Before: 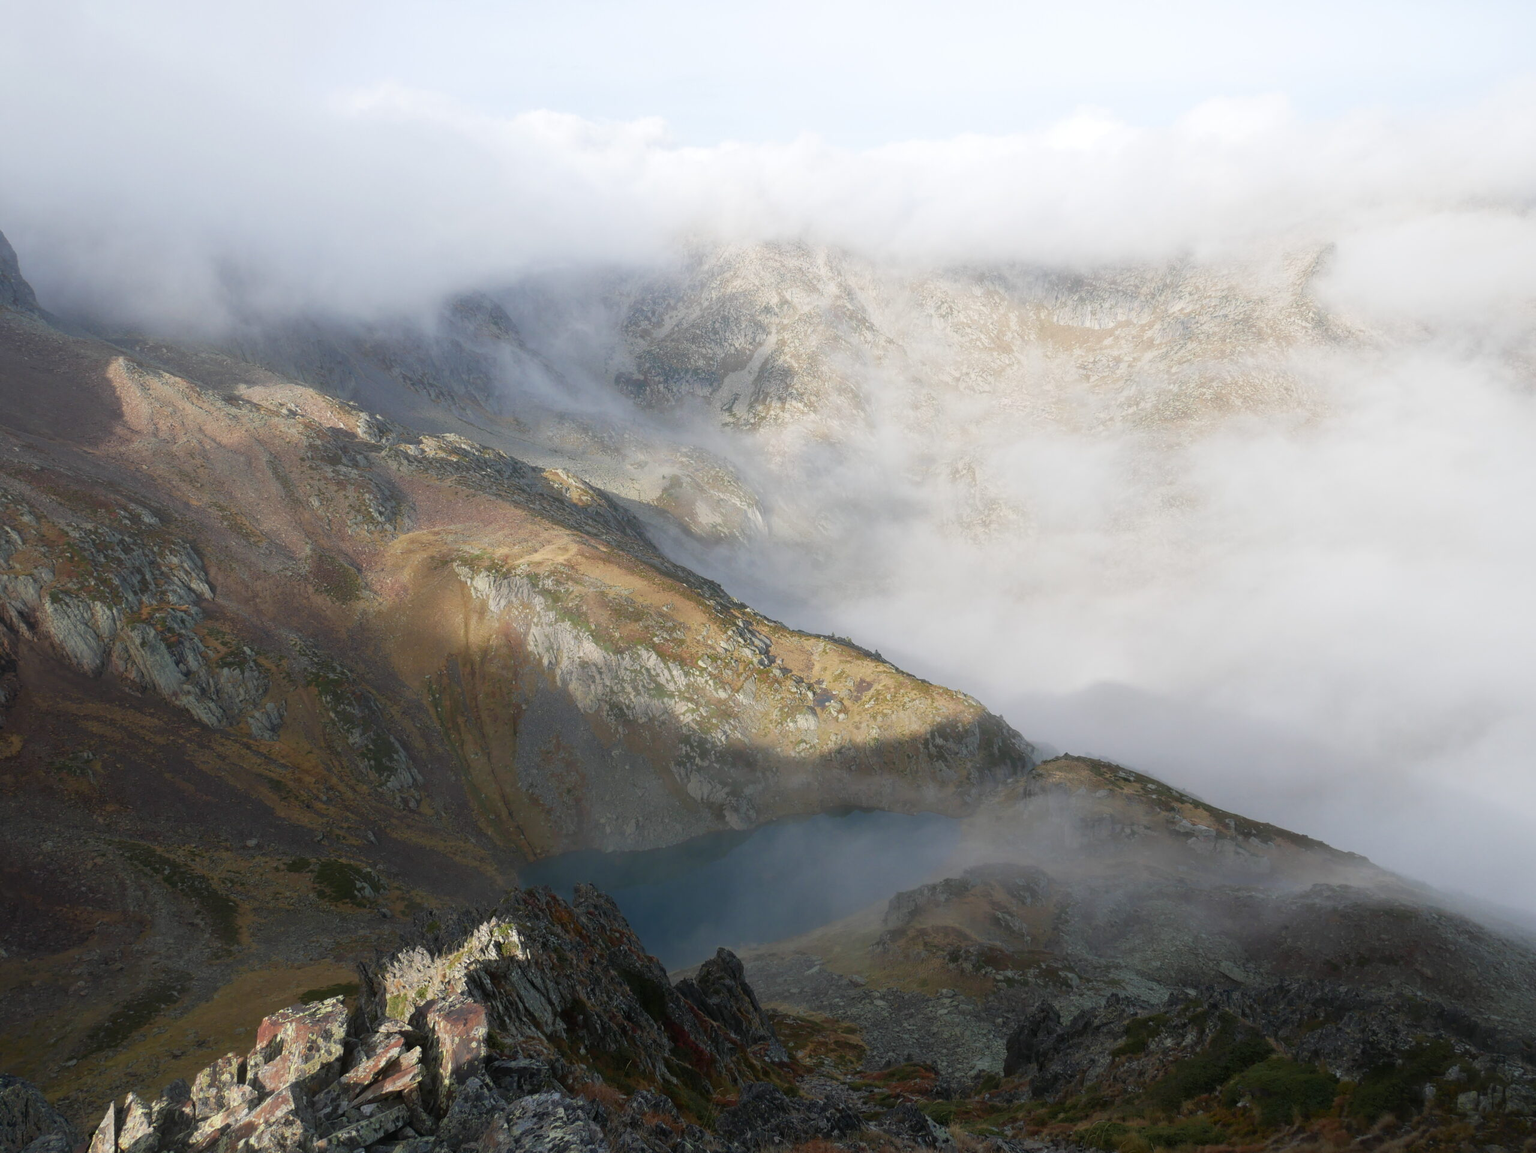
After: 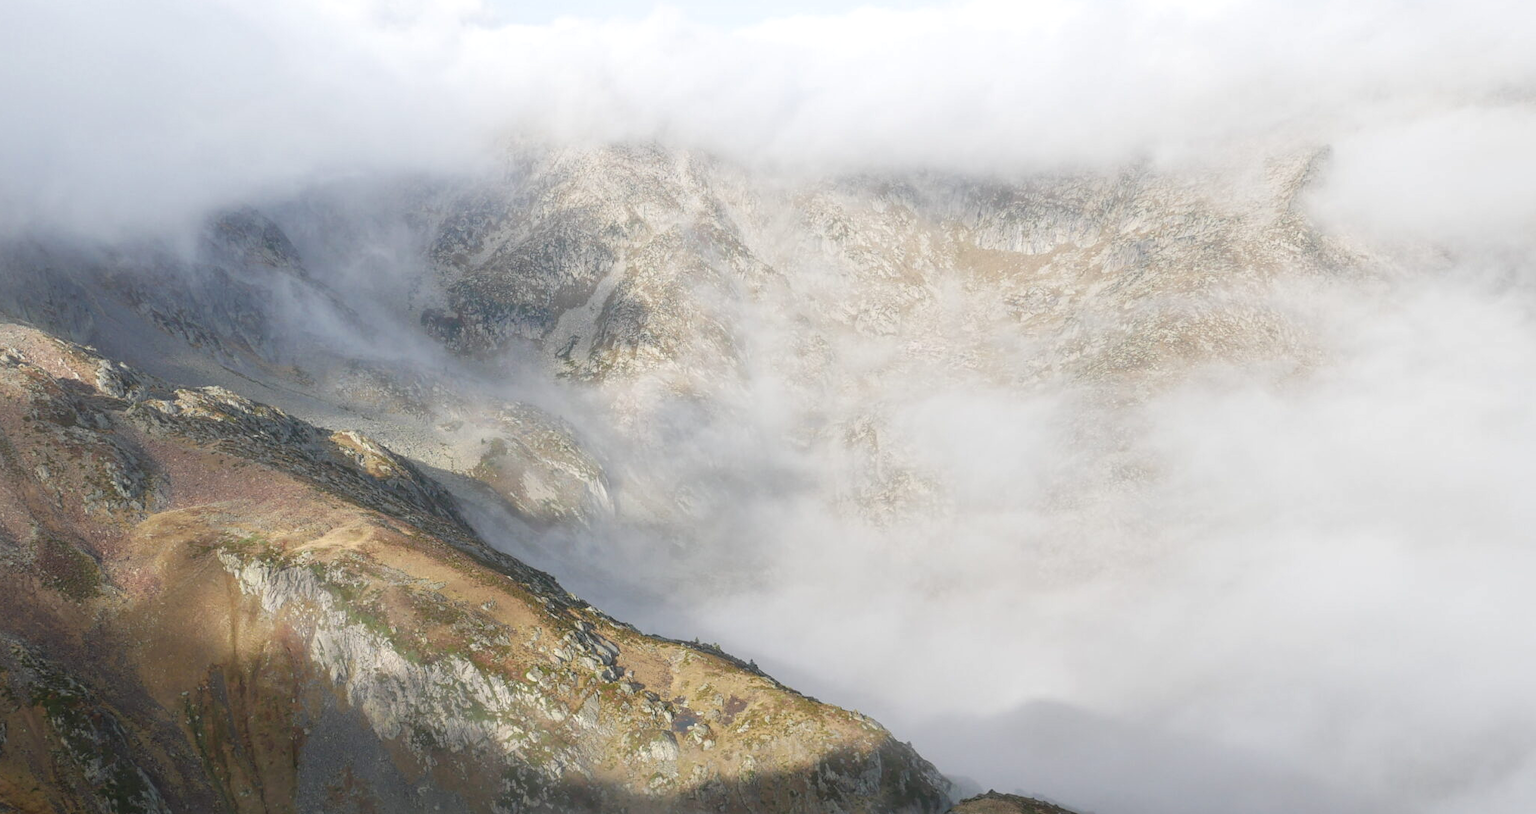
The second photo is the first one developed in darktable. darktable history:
crop: left 18.322%, top 11.089%, right 2.488%, bottom 32.95%
local contrast: on, module defaults
